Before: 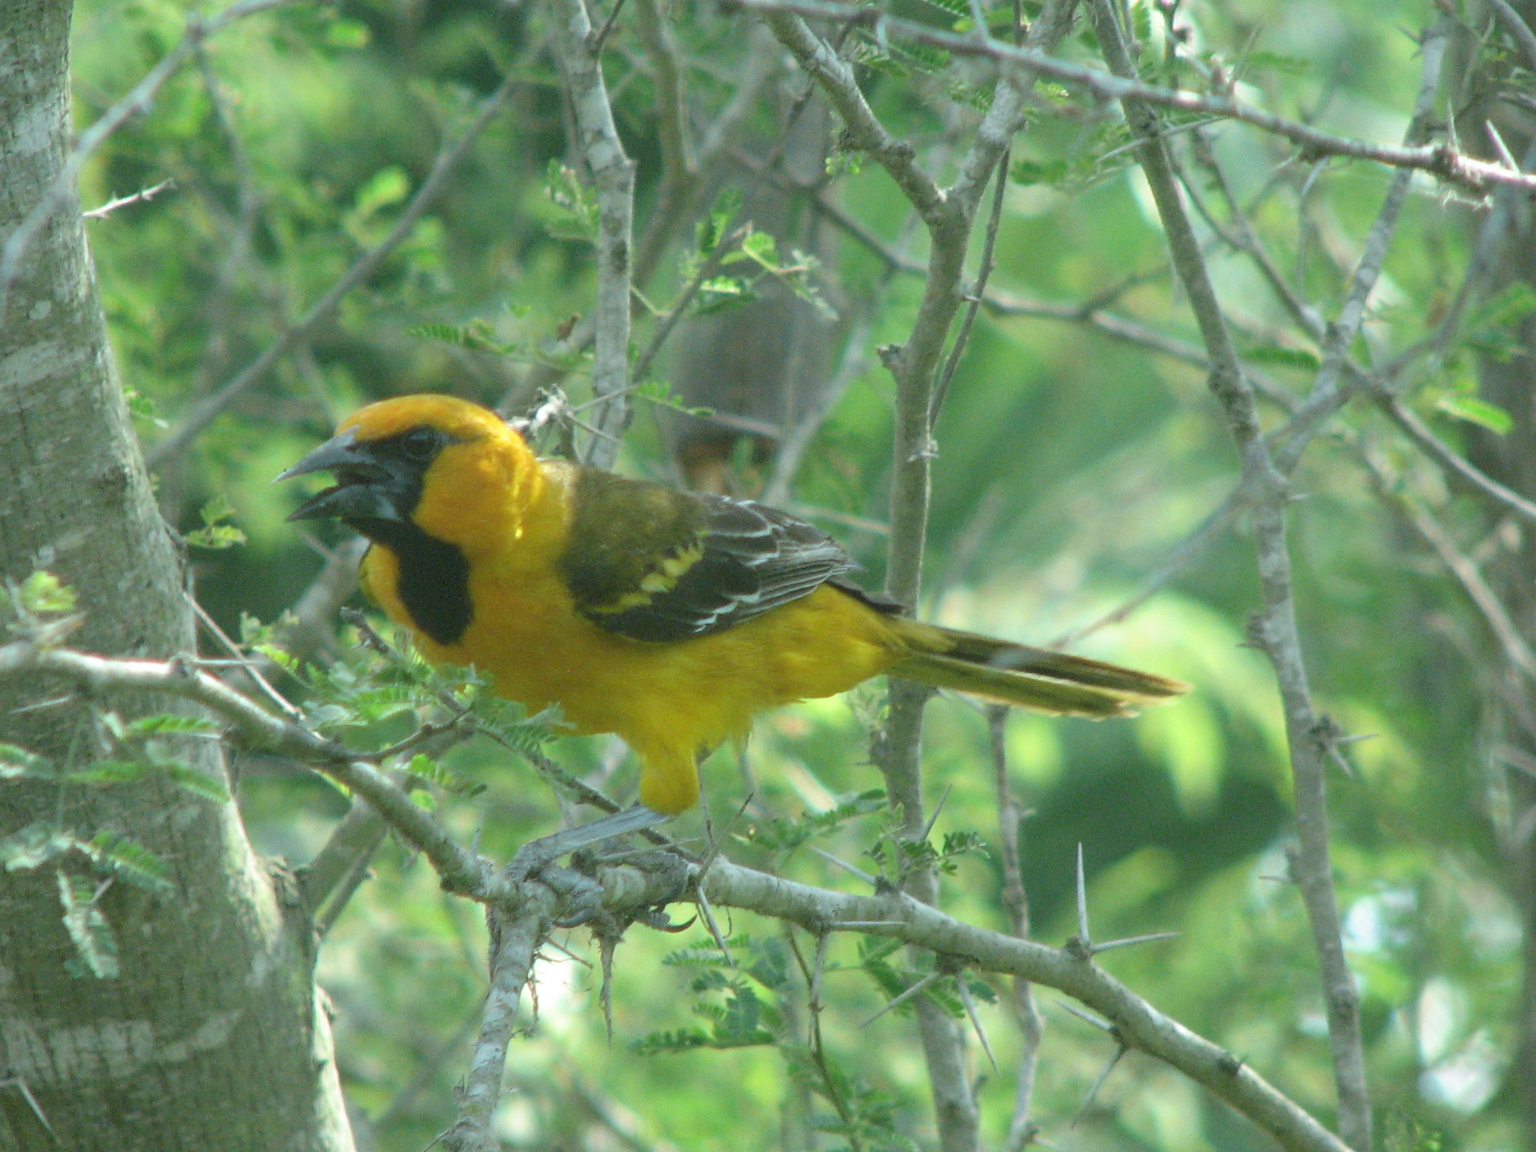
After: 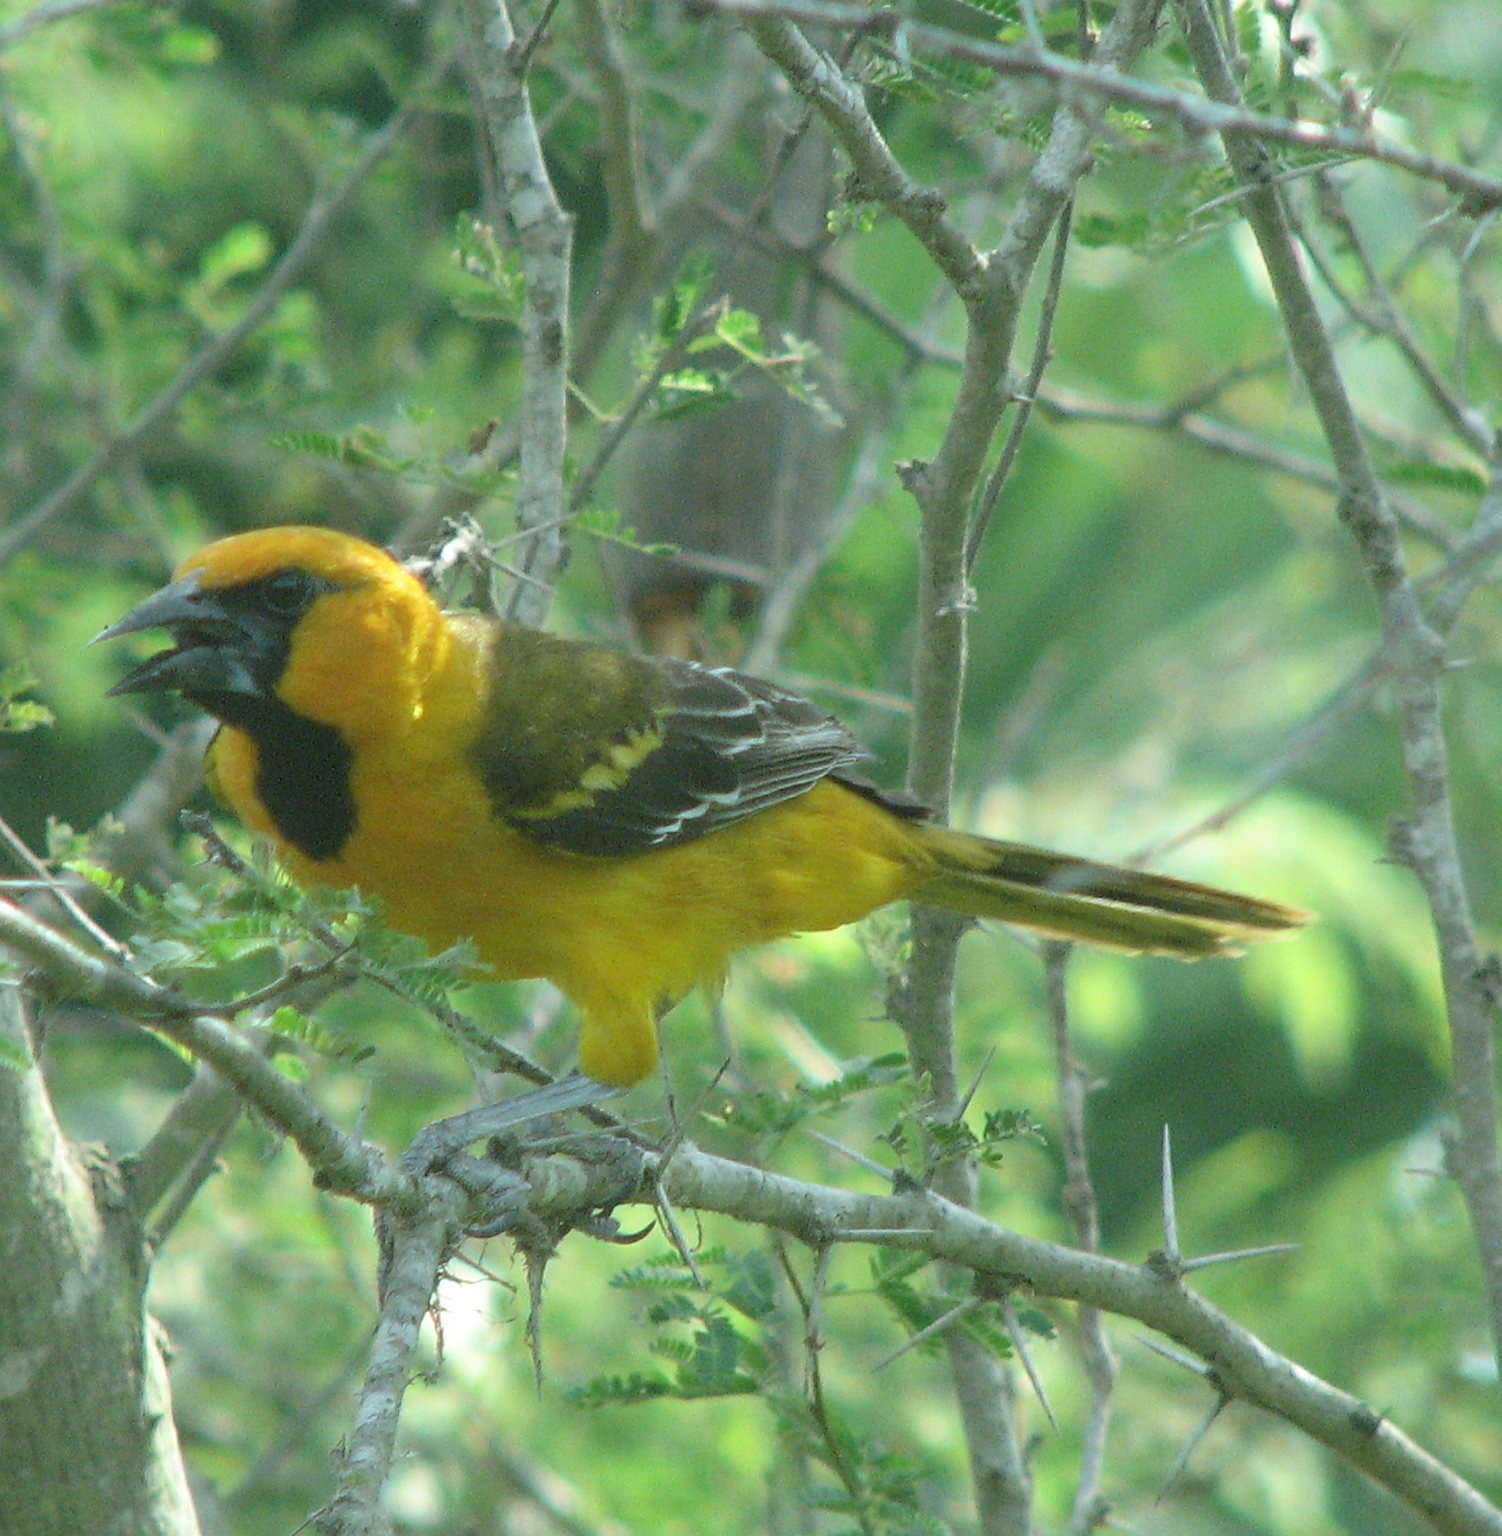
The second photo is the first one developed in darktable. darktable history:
crop: left 13.405%, right 13.258%
color calibration: illuminant same as pipeline (D50), adaptation XYZ, x 0.346, y 0.359, temperature 5008.4 K
sharpen: amount 0.495
